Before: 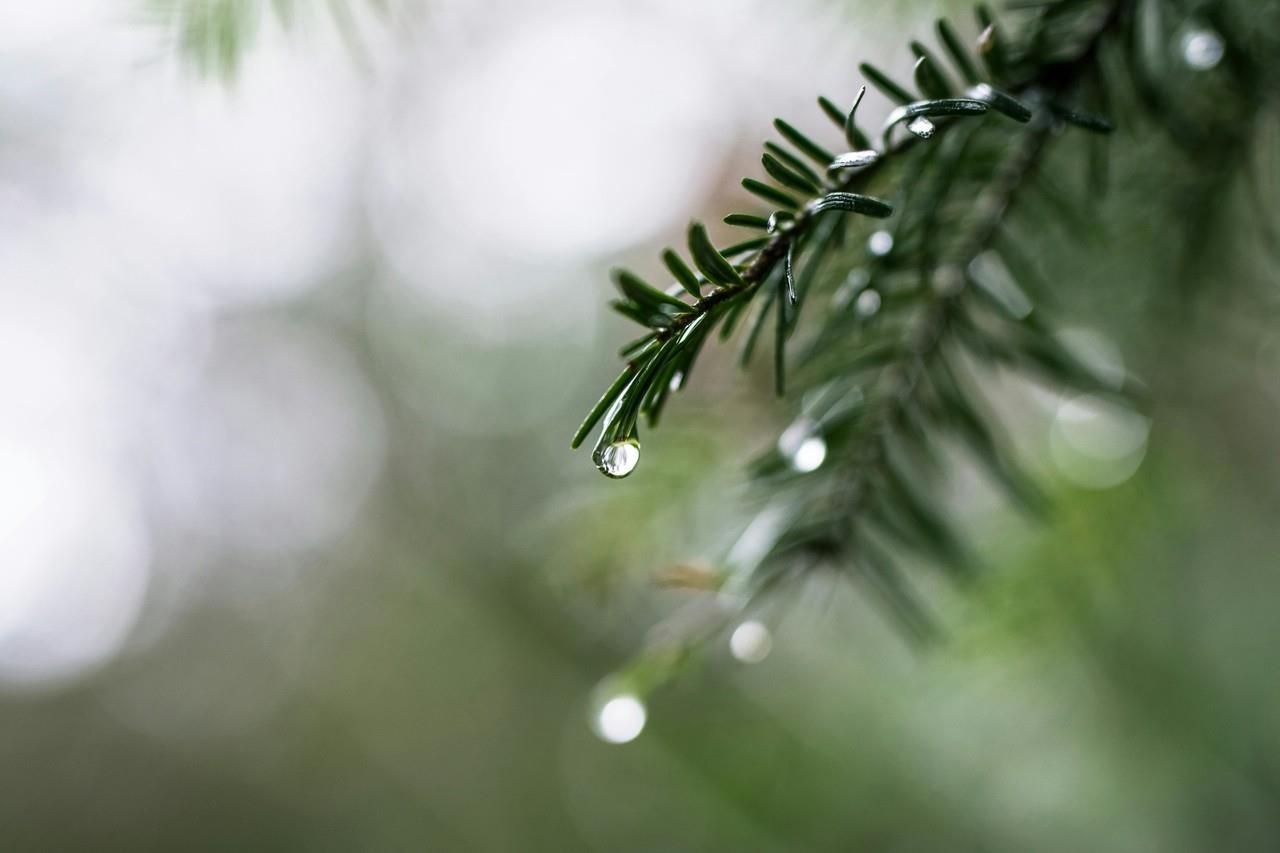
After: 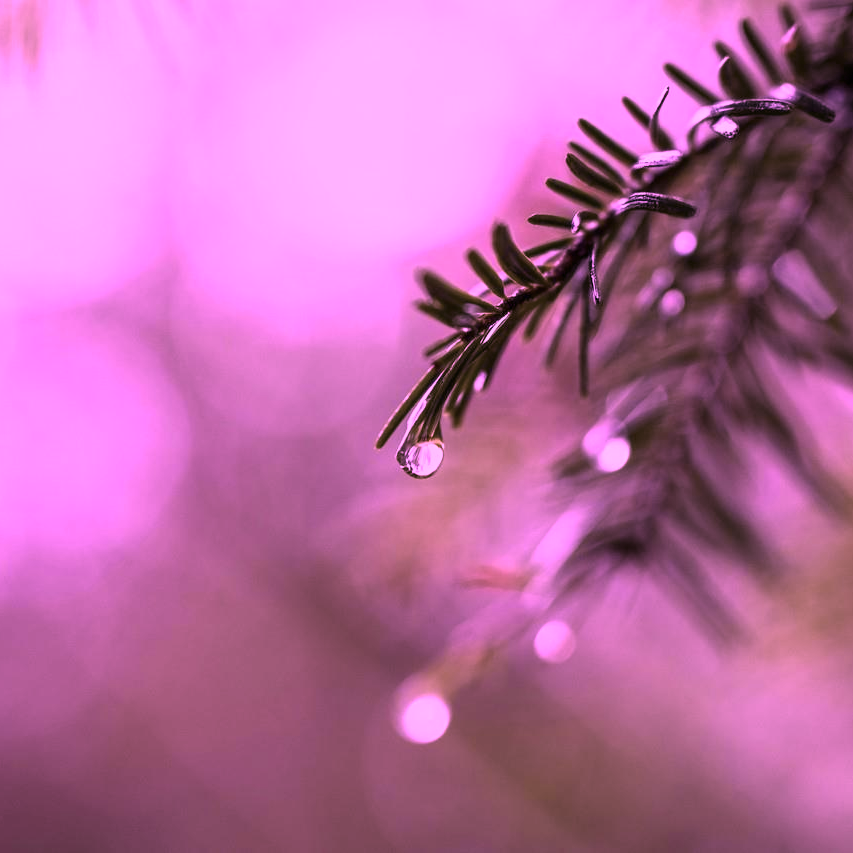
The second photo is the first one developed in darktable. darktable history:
color calibration: illuminant custom, x 0.263, y 0.521, temperature 7019.76 K
crop and rotate: left 15.323%, right 18.002%
